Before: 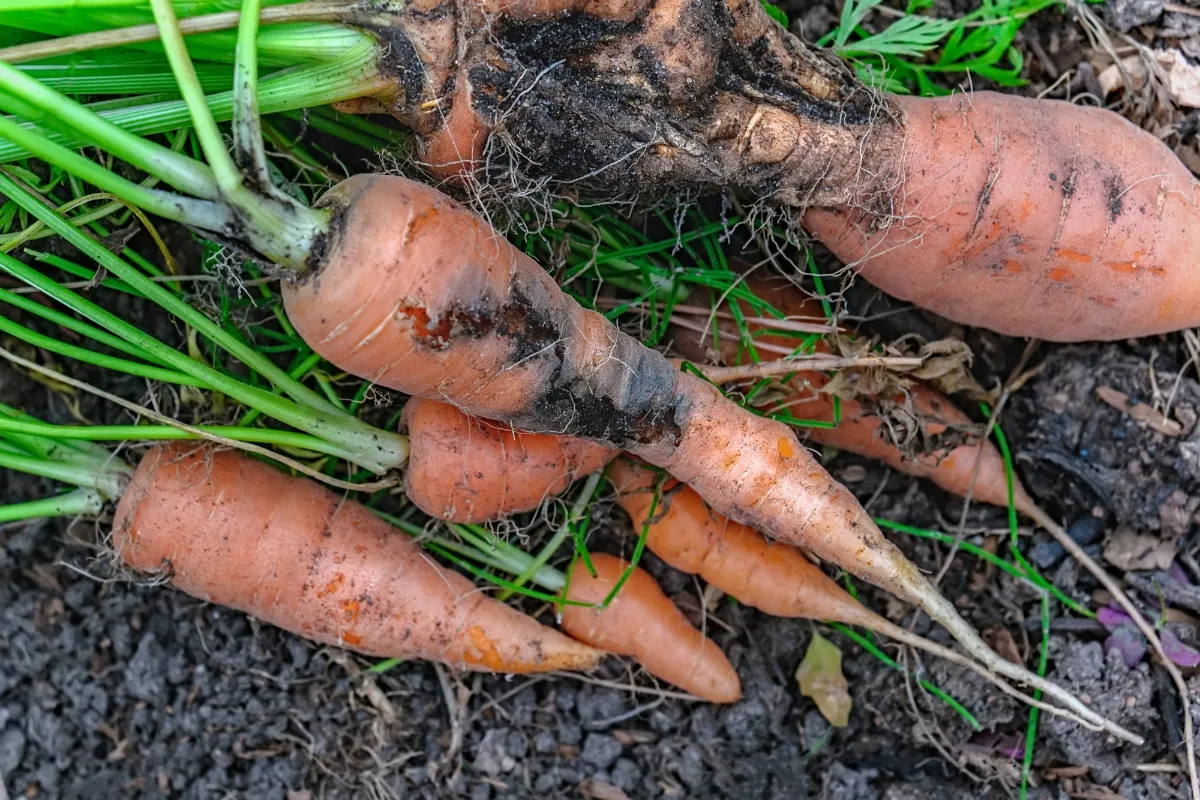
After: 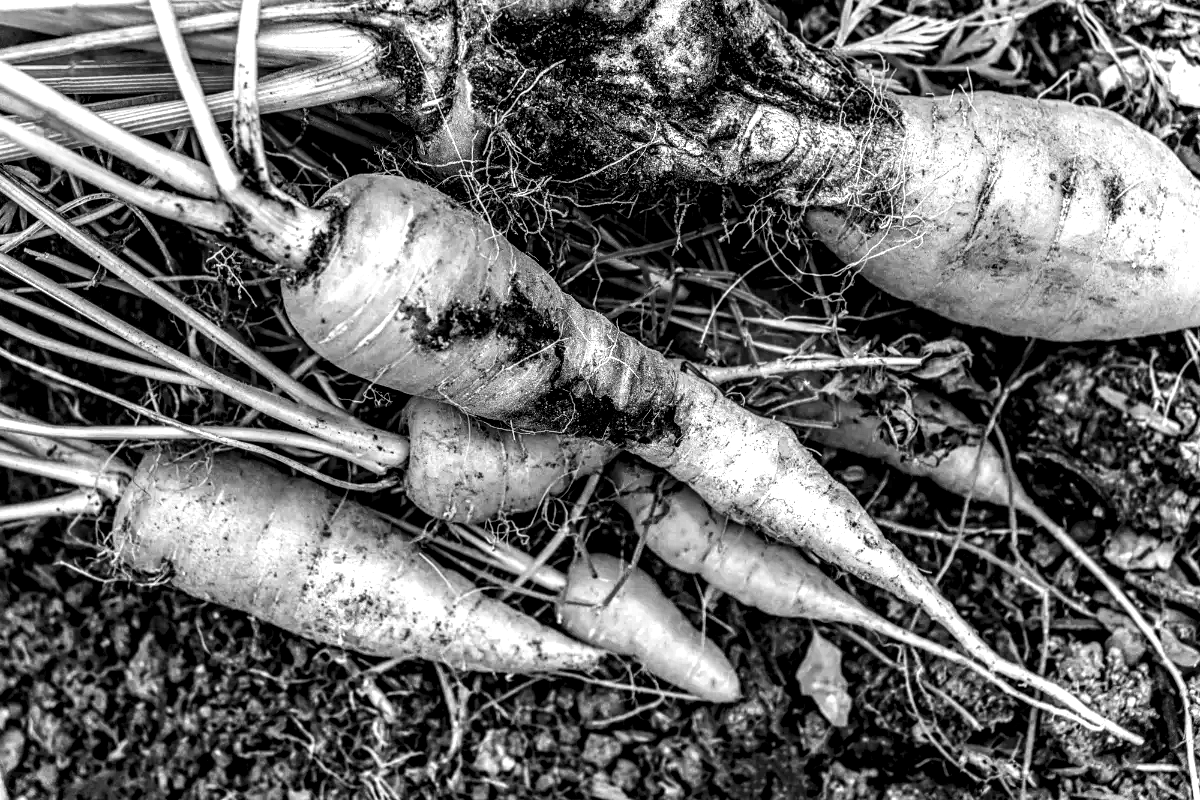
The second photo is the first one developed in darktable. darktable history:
local contrast: detail 203%
monochrome: on, module defaults
tone equalizer: -8 EV -0.75 EV, -7 EV -0.7 EV, -6 EV -0.6 EV, -5 EV -0.4 EV, -3 EV 0.4 EV, -2 EV 0.6 EV, -1 EV 0.7 EV, +0 EV 0.75 EV, edges refinement/feathering 500, mask exposure compensation -1.57 EV, preserve details no
